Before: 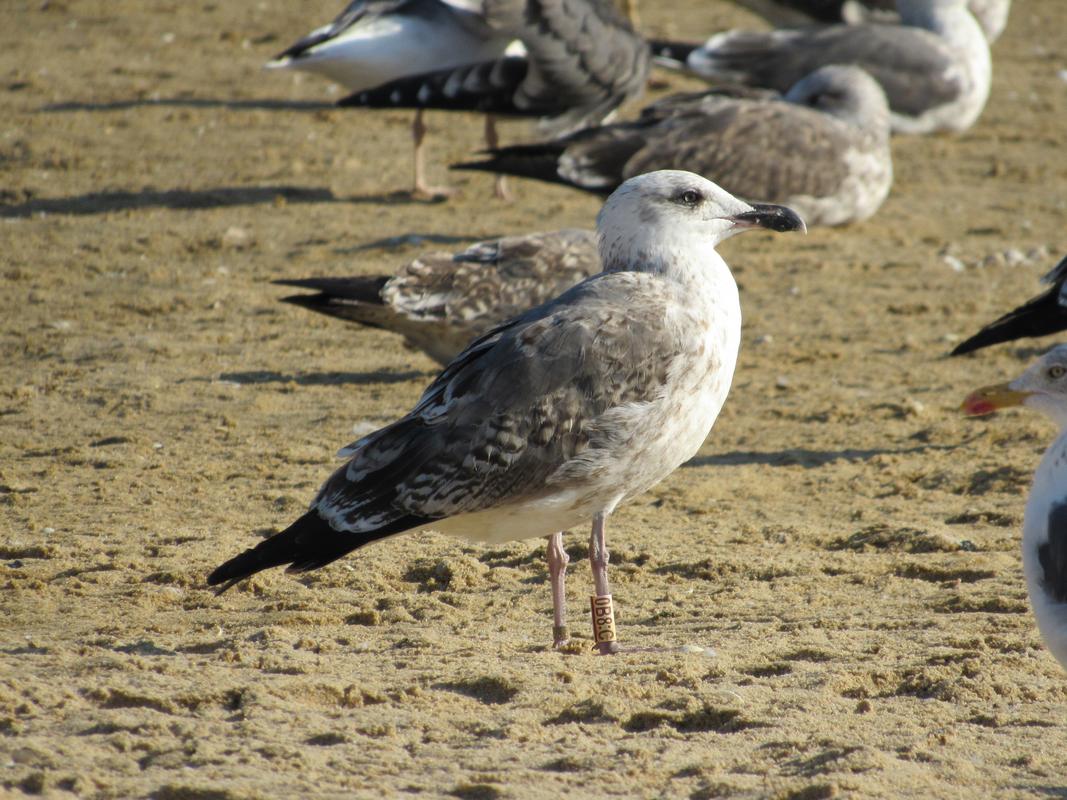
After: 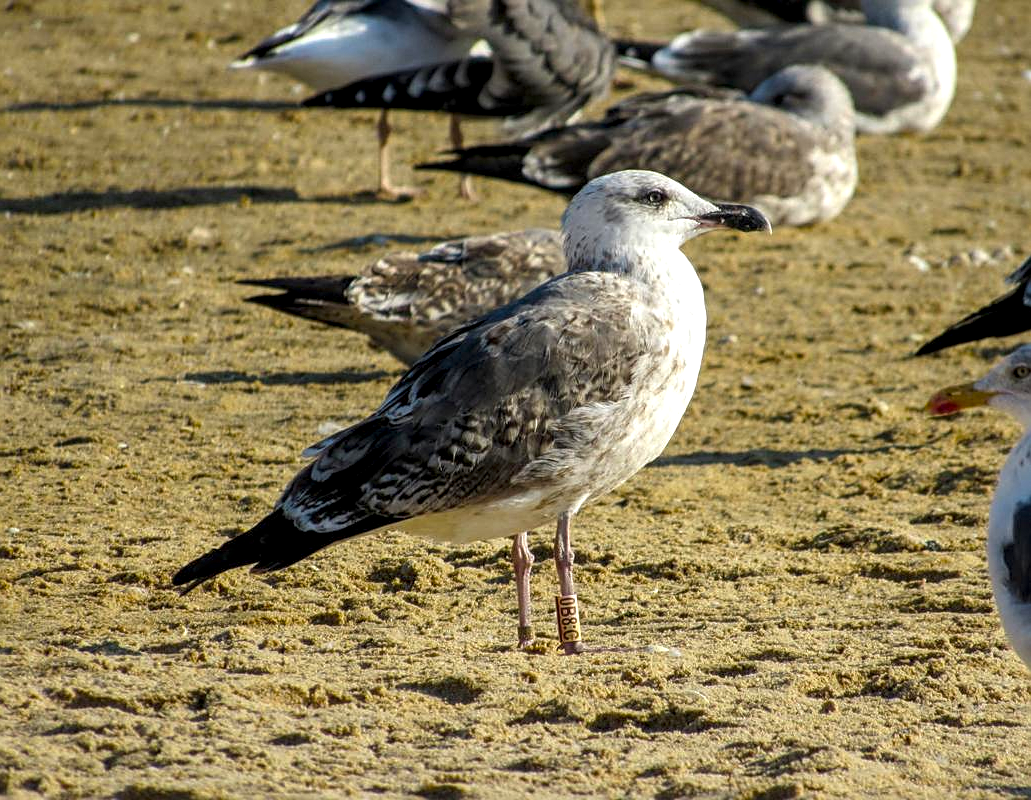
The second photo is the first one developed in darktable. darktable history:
crop and rotate: left 3.349%
local contrast: highlights 26%, detail 150%
color balance rgb: power › hue 71.34°, perceptual saturation grading › global saturation 25.399%, global vibrance 20%
sharpen: on, module defaults
